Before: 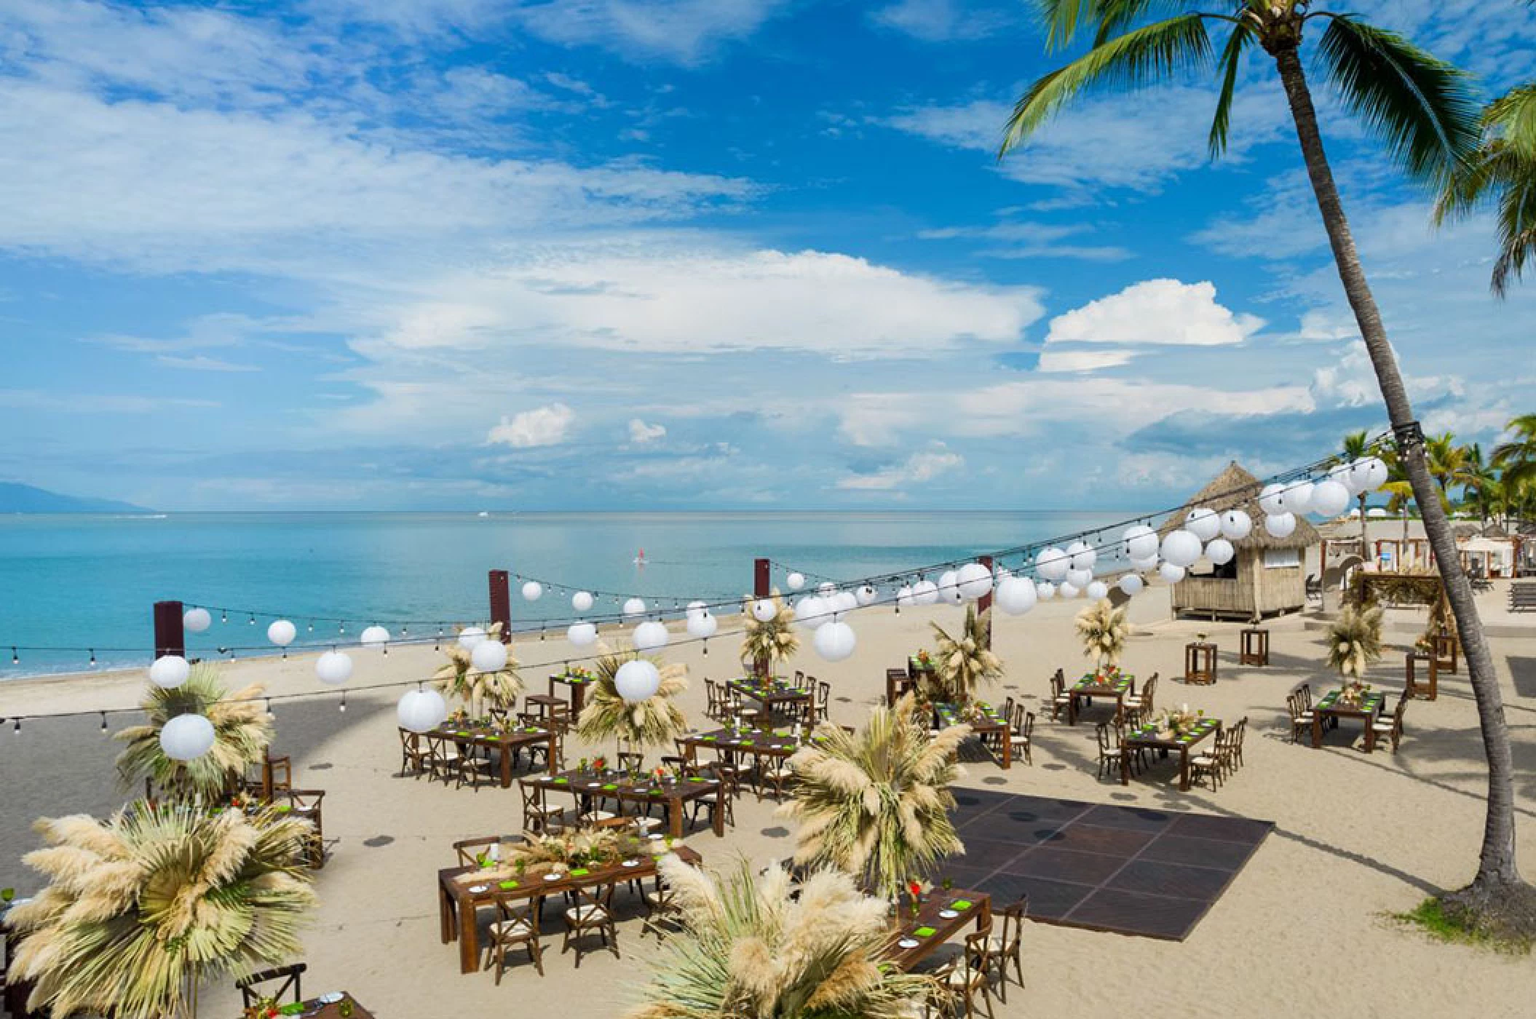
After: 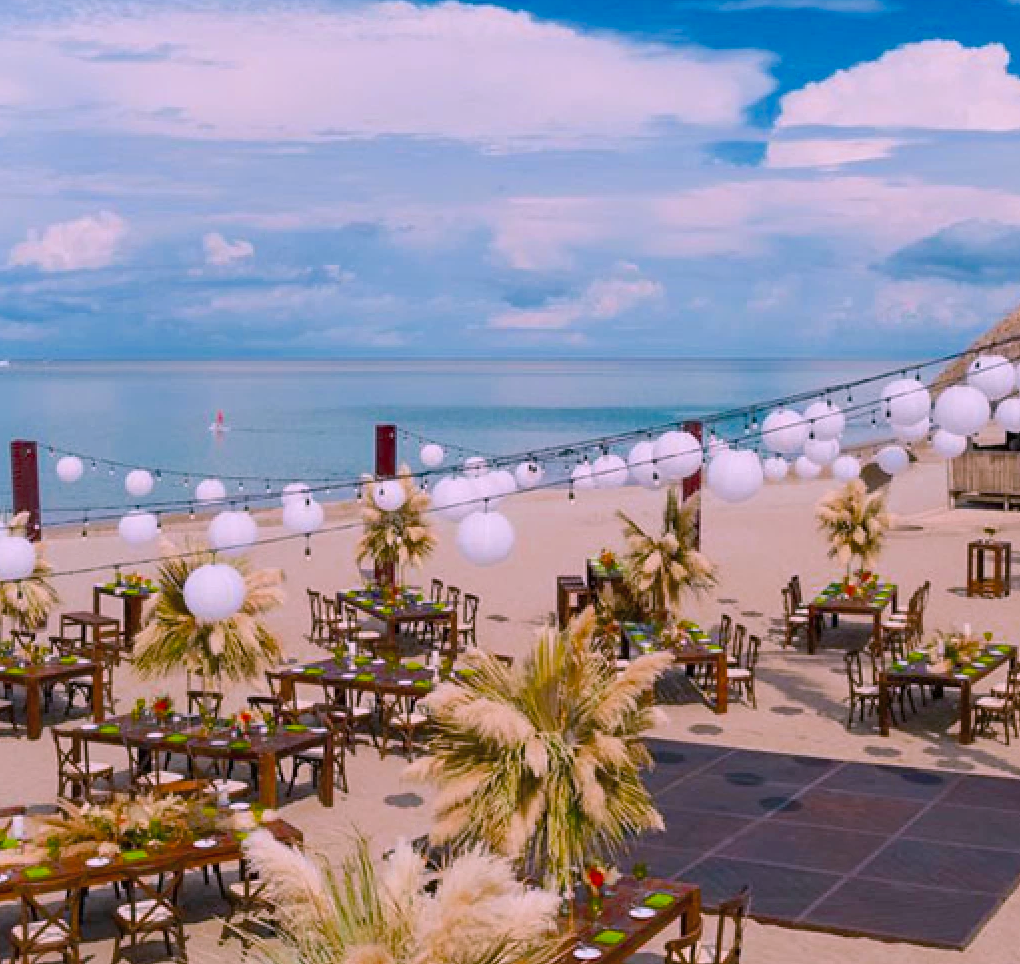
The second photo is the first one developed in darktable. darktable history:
crop: left 31.327%, top 24.561%, right 20.327%, bottom 6.56%
color correction: highlights a* 15.15, highlights b* -24.92
color balance rgb: highlights gain › chroma 3.061%, highlights gain › hue 76.74°, perceptual saturation grading › global saturation 24.977%, global vibrance -8.796%, contrast -13.168%, saturation formula JzAzBz (2021)
